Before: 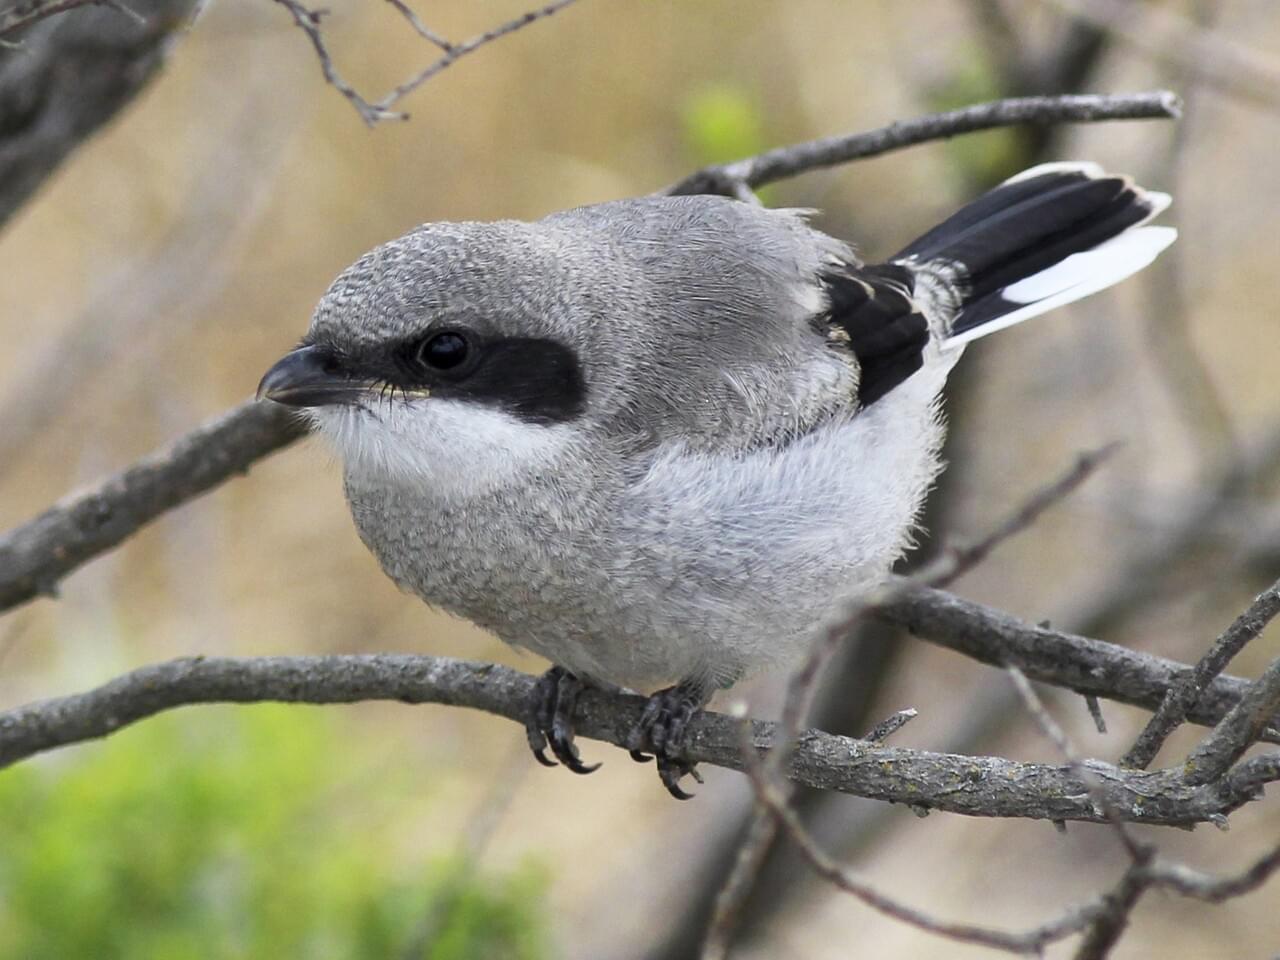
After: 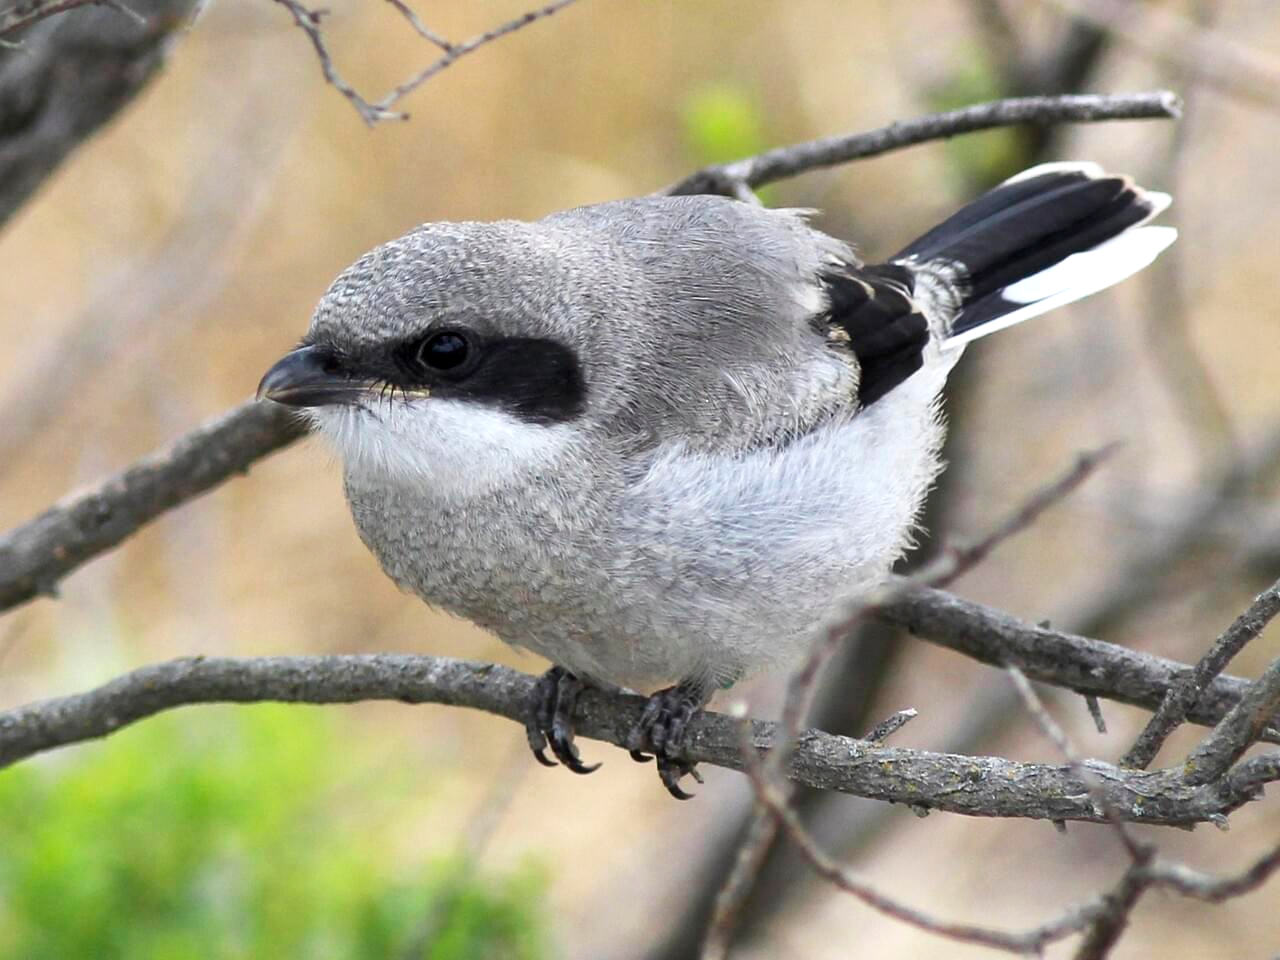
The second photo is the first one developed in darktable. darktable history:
exposure: exposure 0.298 EV, compensate highlight preservation false
